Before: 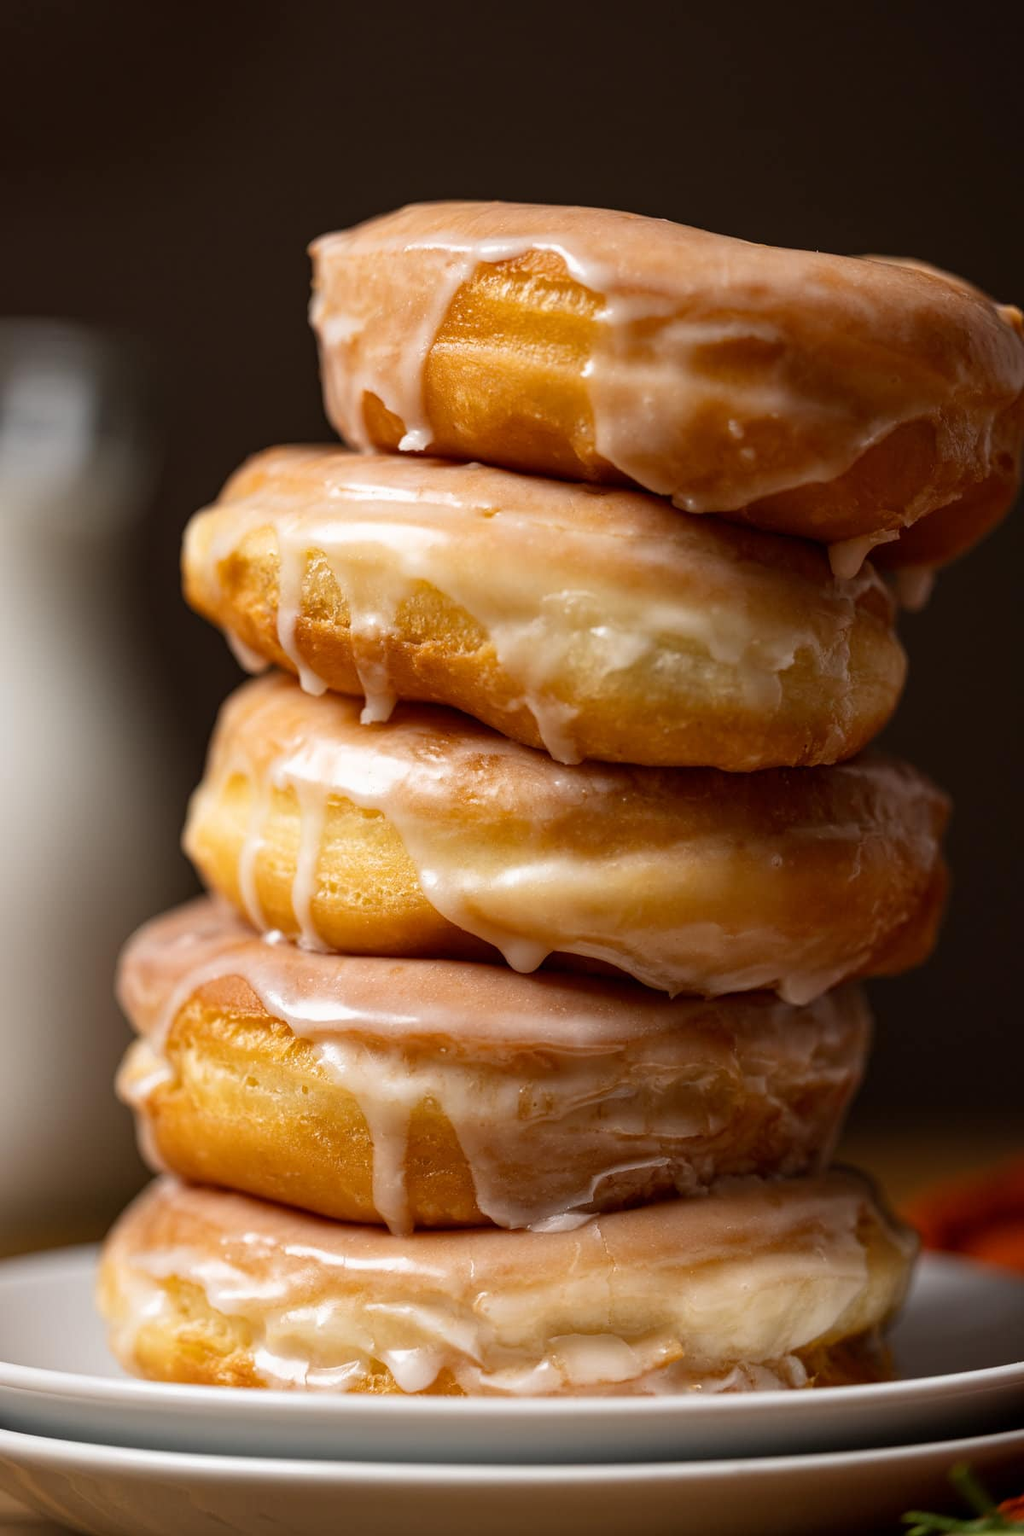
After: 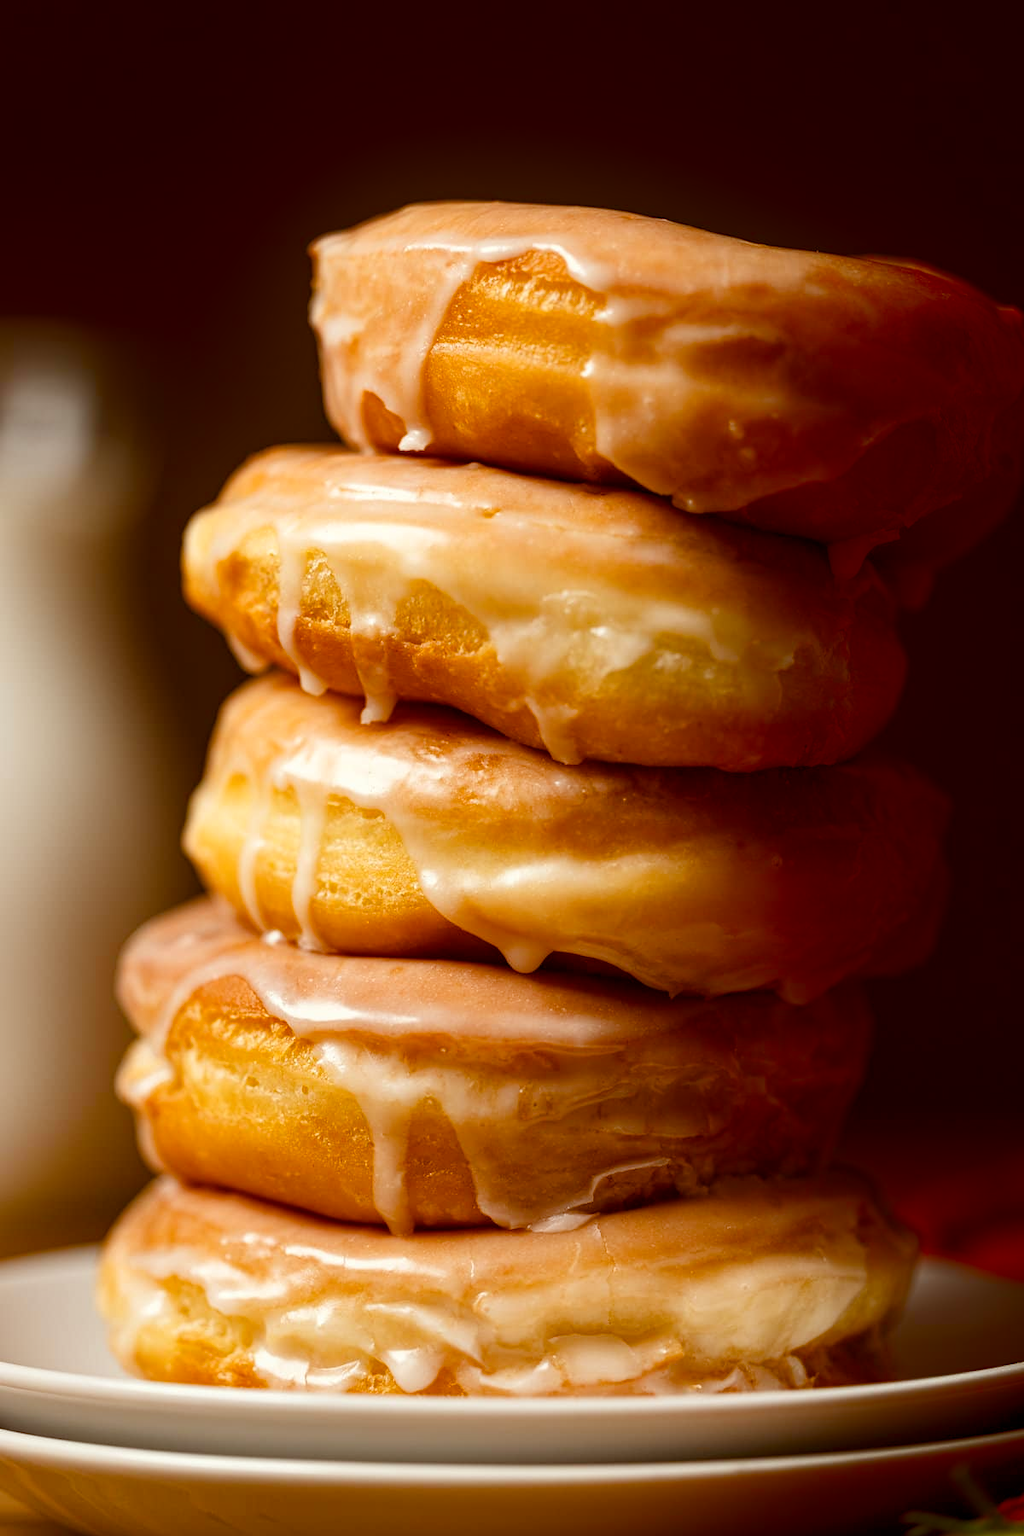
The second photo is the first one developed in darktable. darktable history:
color balance rgb: shadows lift › hue 86.58°, power › luminance 9.86%, power › chroma 2.805%, power › hue 56.72°, perceptual saturation grading › global saturation 20%, perceptual saturation grading › highlights -25.169%, perceptual saturation grading › shadows 25.961%
shadows and highlights: shadows -88.52, highlights -36.25, soften with gaussian
